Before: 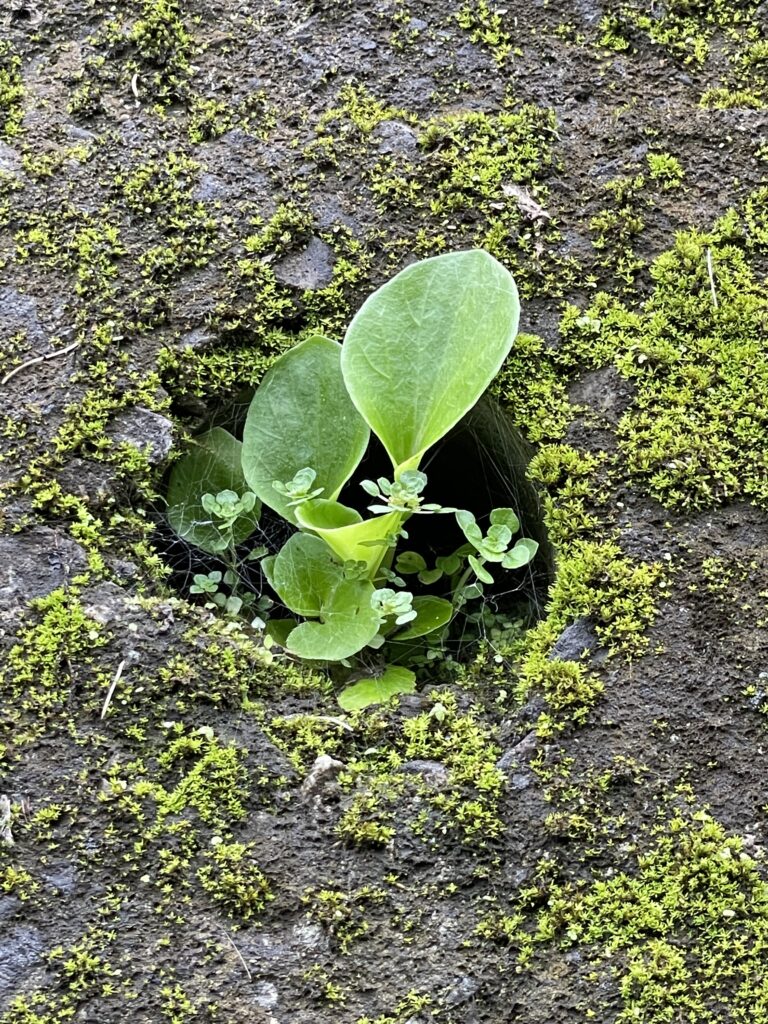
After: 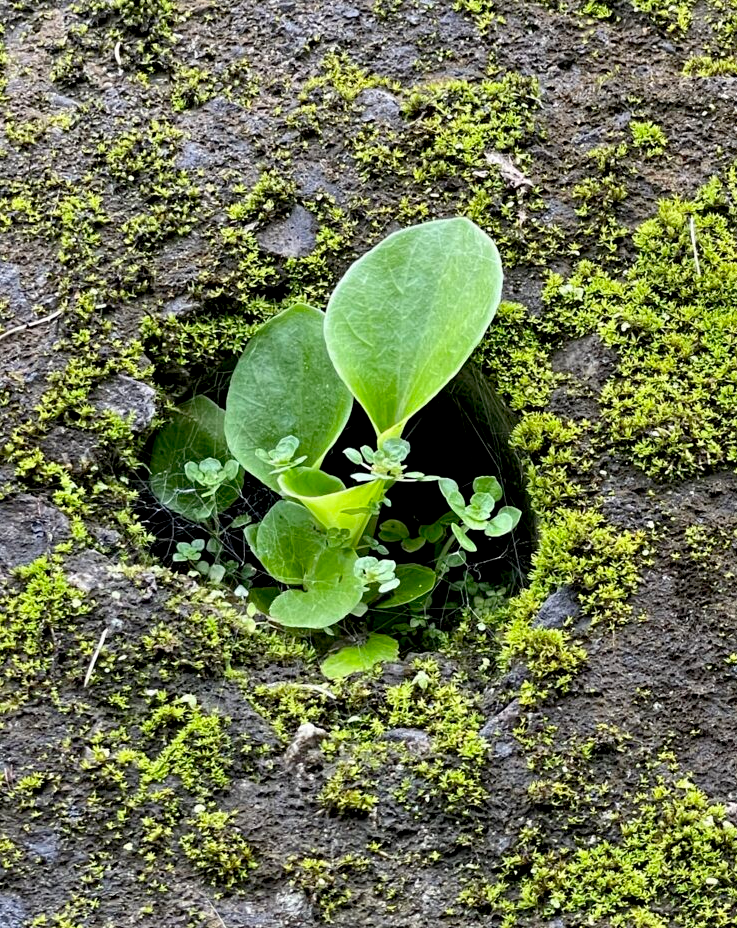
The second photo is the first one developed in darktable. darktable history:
exposure: black level correction 0.009, compensate exposure bias true, compensate highlight preservation false
crop: left 2.227%, top 3.162%, right 1.063%, bottom 4.844%
